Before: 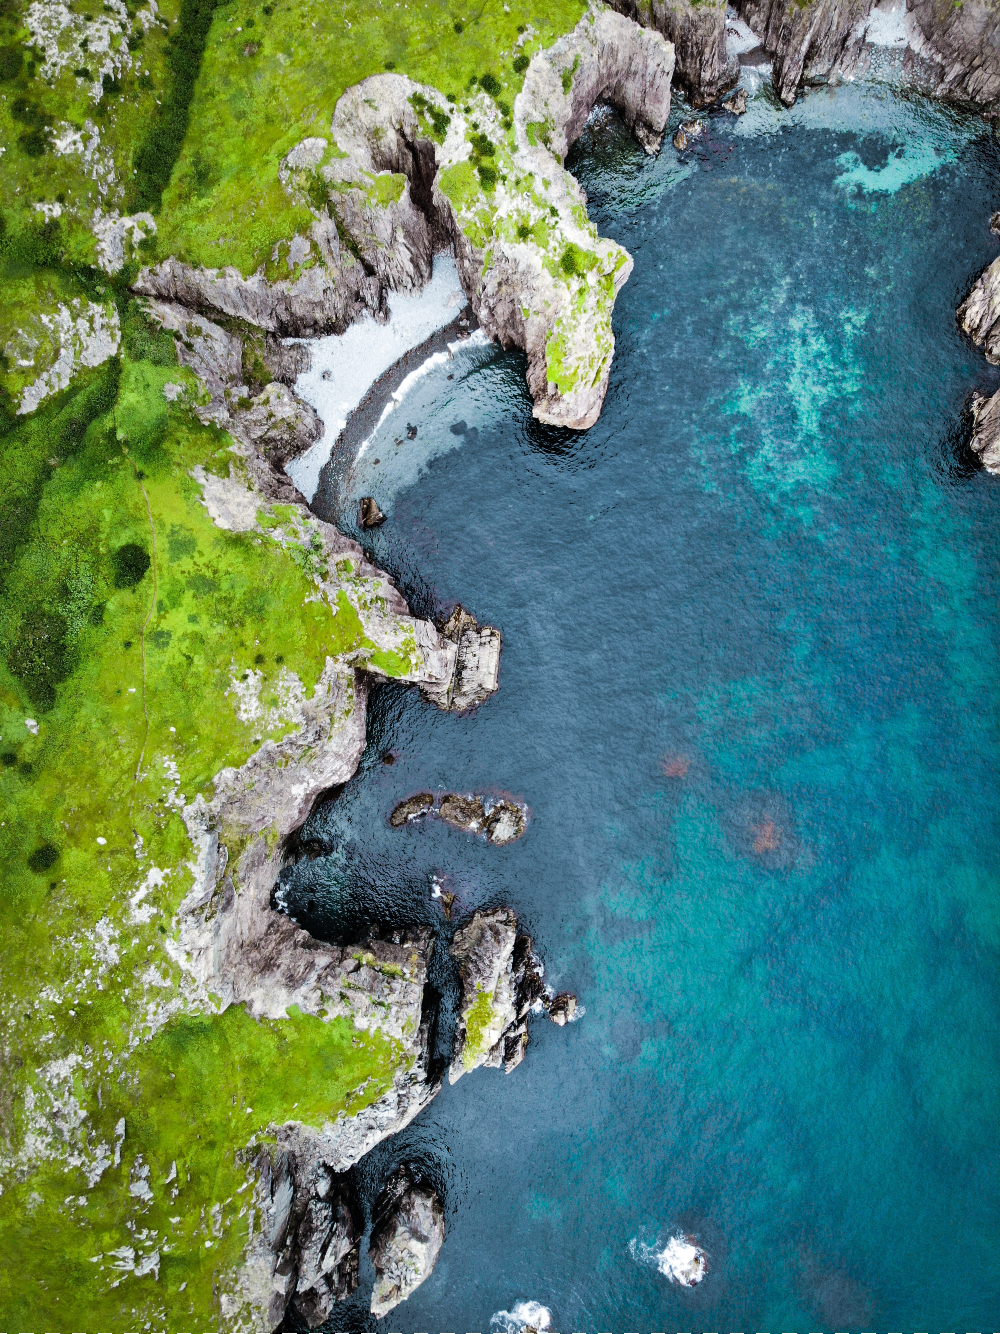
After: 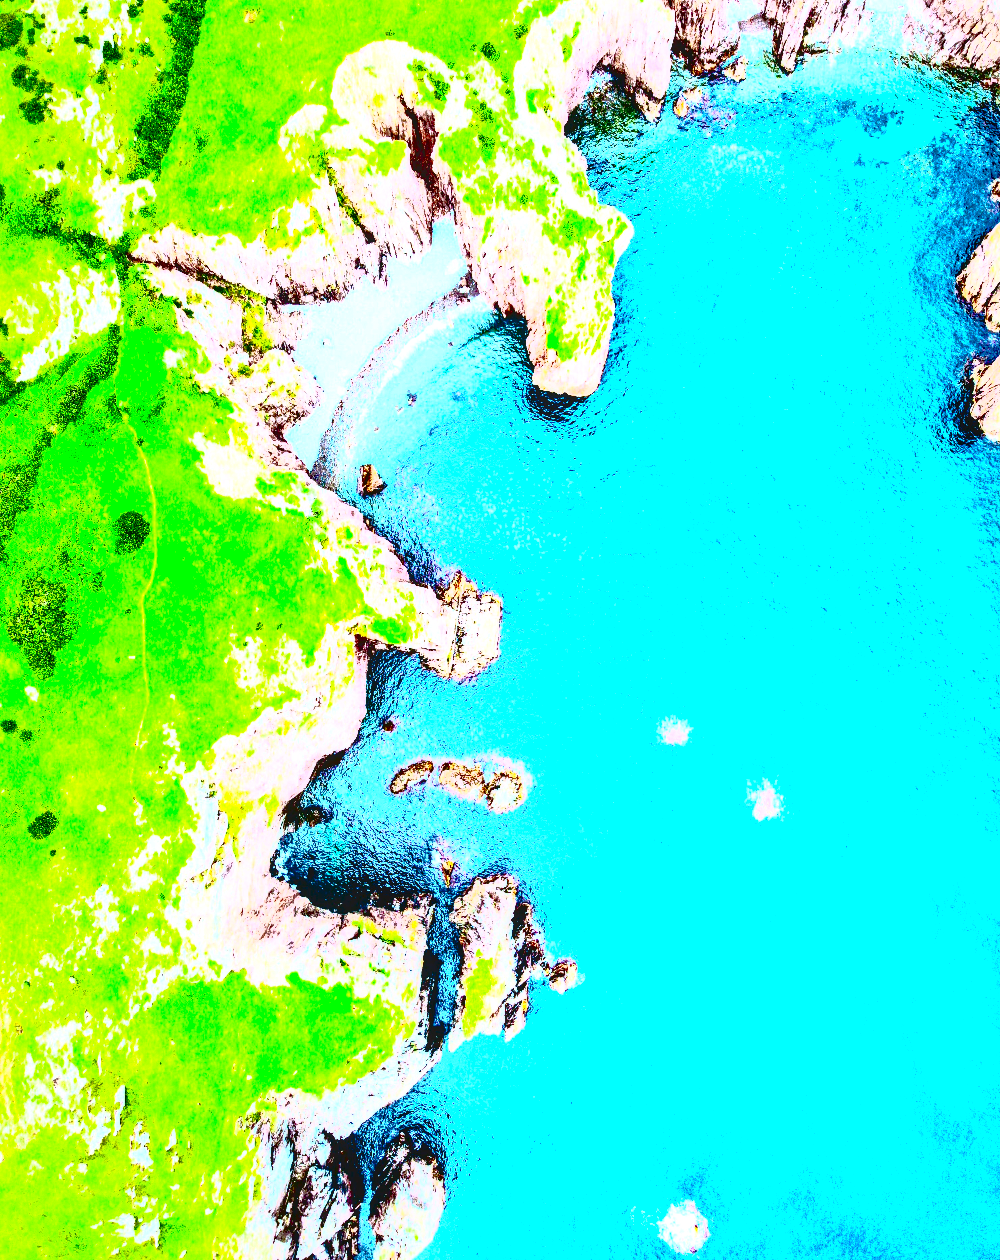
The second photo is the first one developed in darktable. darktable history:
crop and rotate: top 2.479%, bottom 3.018%
contrast brightness saturation: contrast 1, brightness 1, saturation 1
exposure: black level correction 0.016, exposure 1.774 EV, compensate highlight preservation false
local contrast: on, module defaults
